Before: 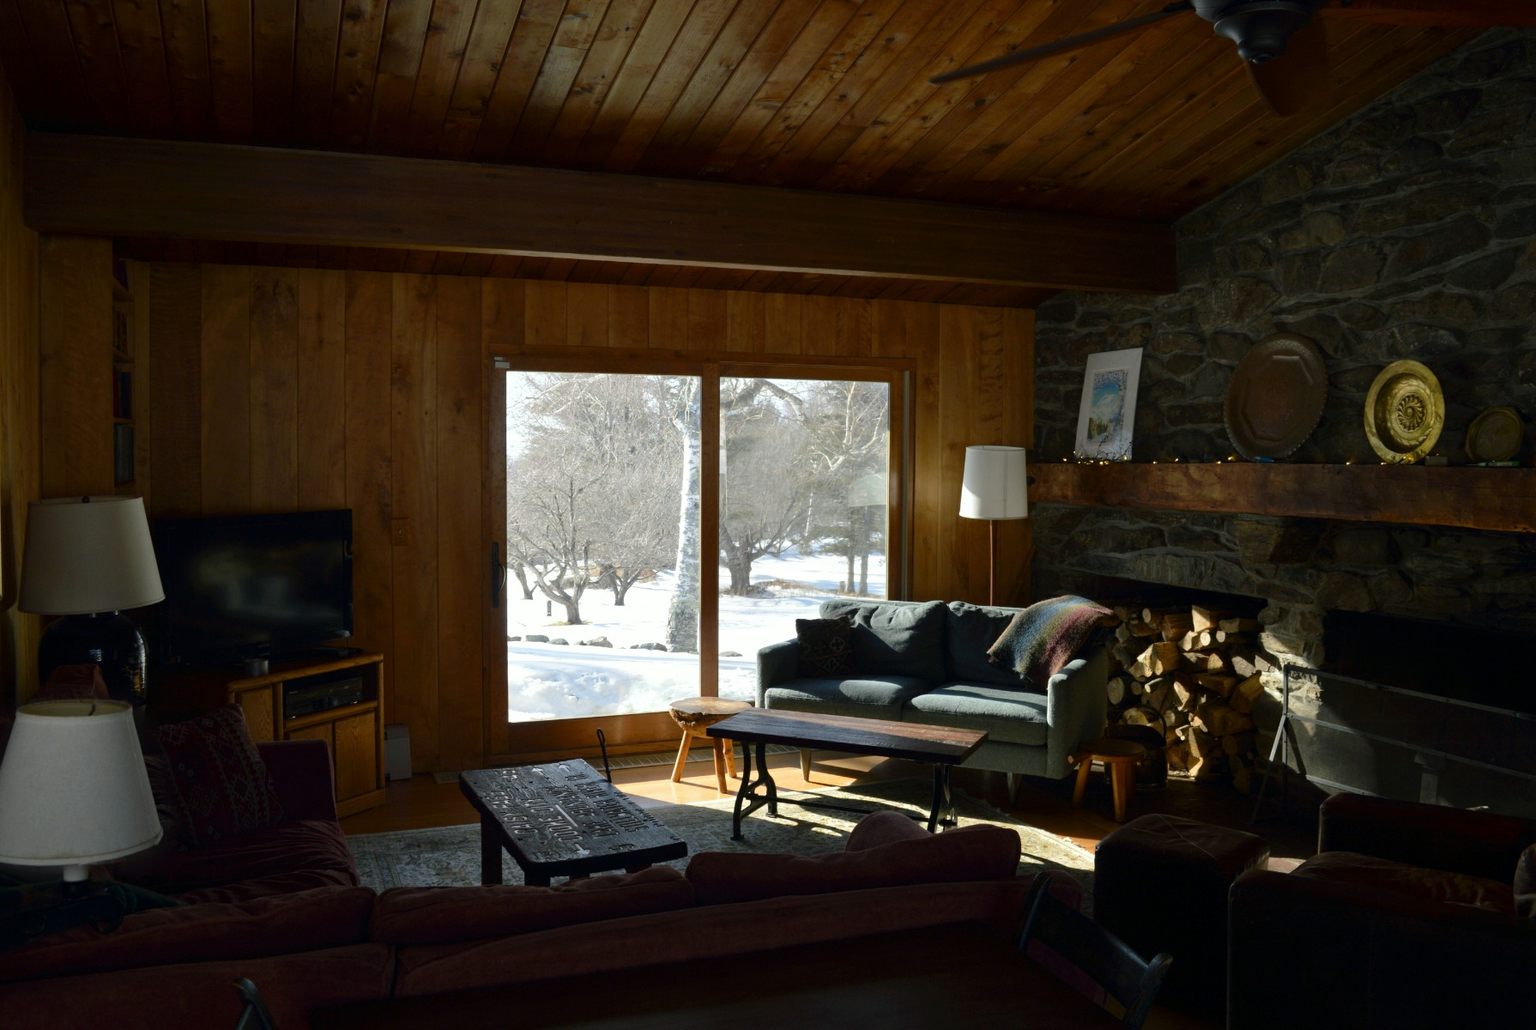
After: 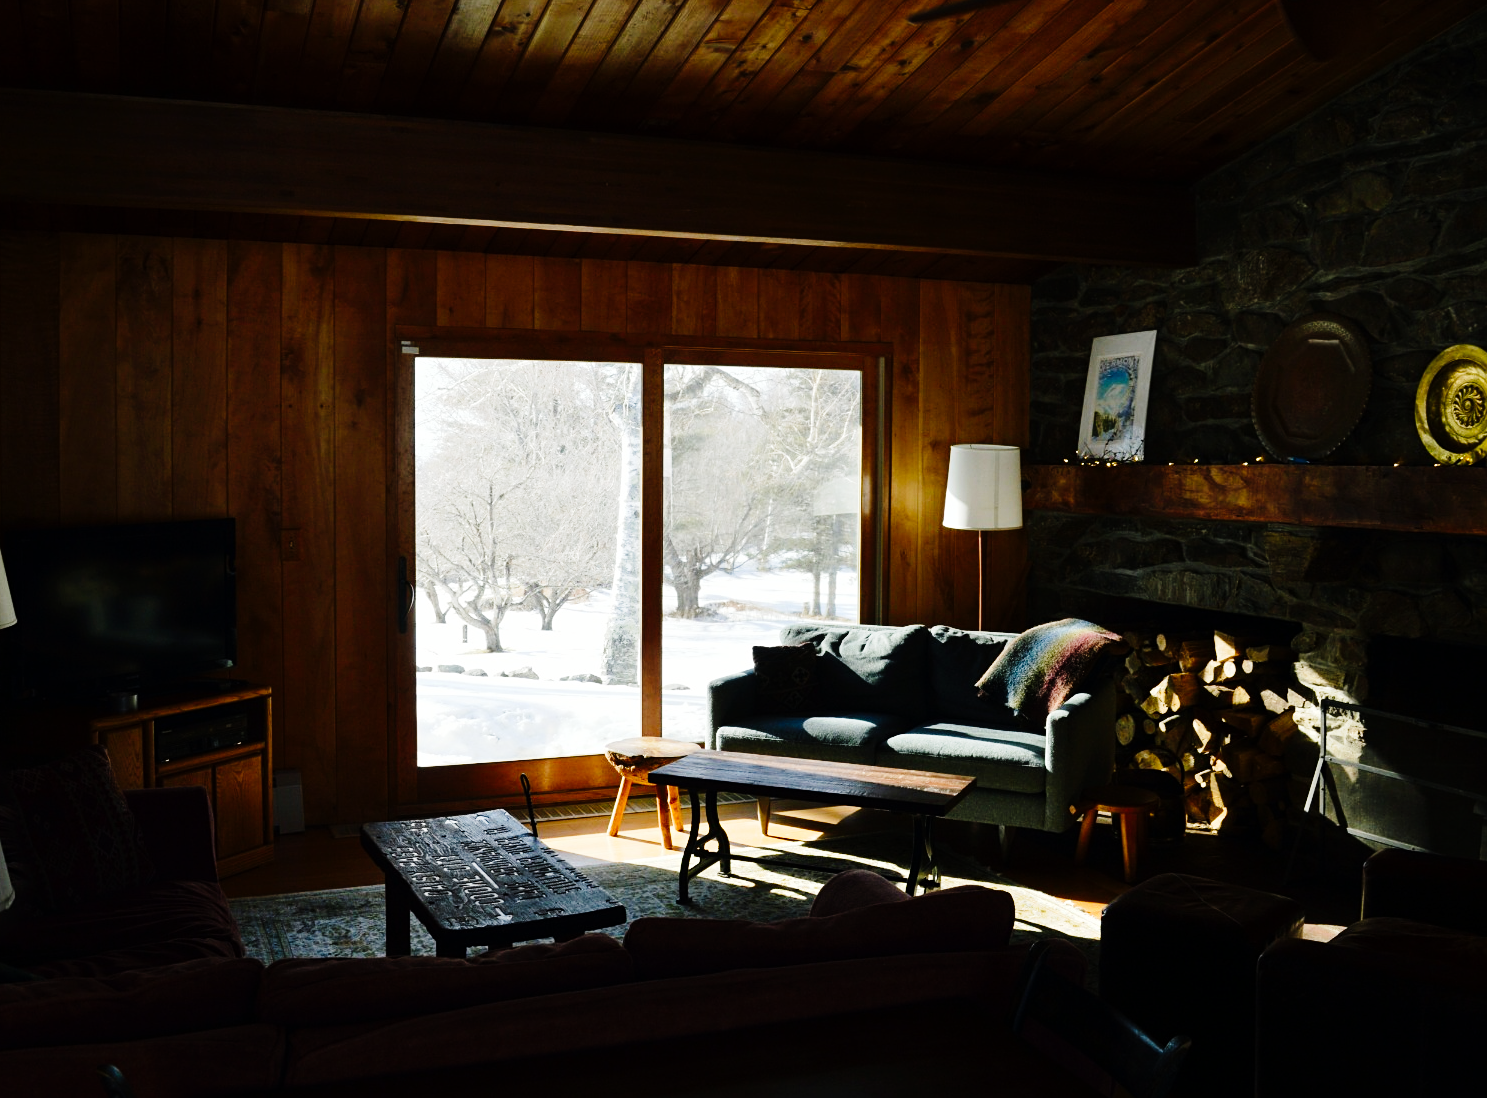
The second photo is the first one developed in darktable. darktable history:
crop: left 9.781%, top 6.319%, right 7.121%, bottom 2.164%
color correction: highlights b* 0.055
sharpen: amount 0.203
tone curve: curves: ch0 [(0, 0) (0.003, 0.001) (0.011, 0.004) (0.025, 0.009) (0.044, 0.016) (0.069, 0.025) (0.1, 0.036) (0.136, 0.059) (0.177, 0.103) (0.224, 0.175) (0.277, 0.274) (0.335, 0.395) (0.399, 0.52) (0.468, 0.635) (0.543, 0.733) (0.623, 0.817) (0.709, 0.888) (0.801, 0.93) (0.898, 0.964) (1, 1)], preserve colors none
contrast brightness saturation: saturation -0.036
